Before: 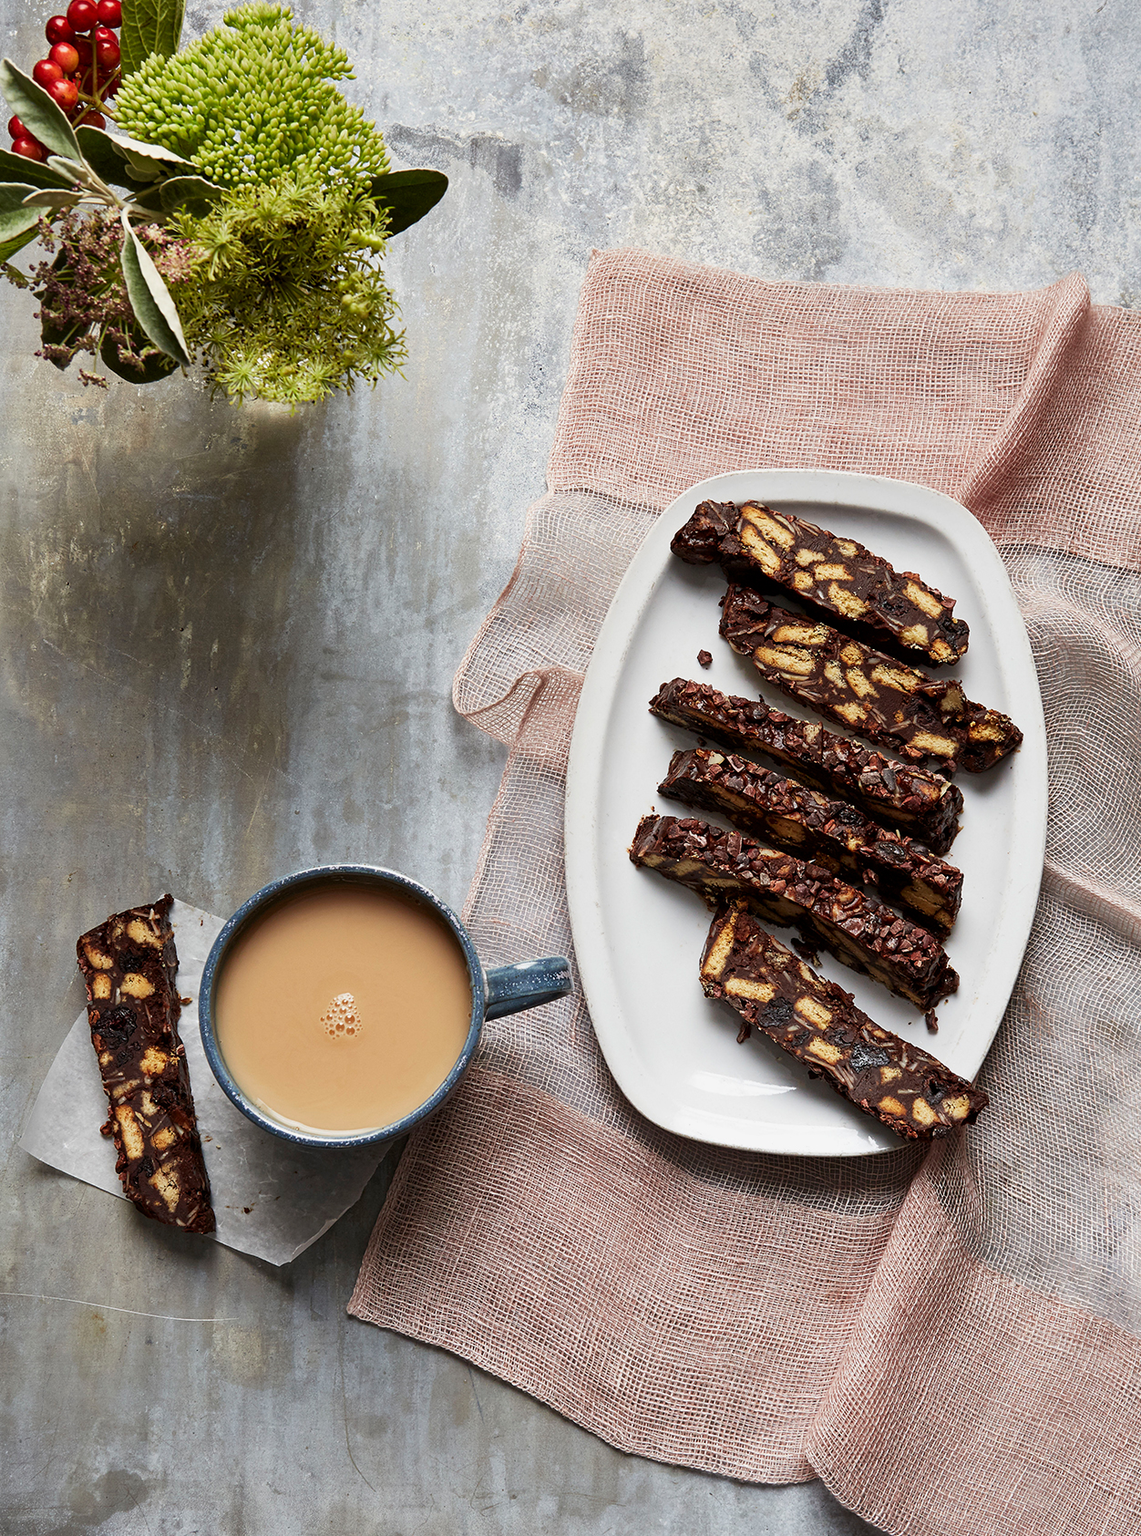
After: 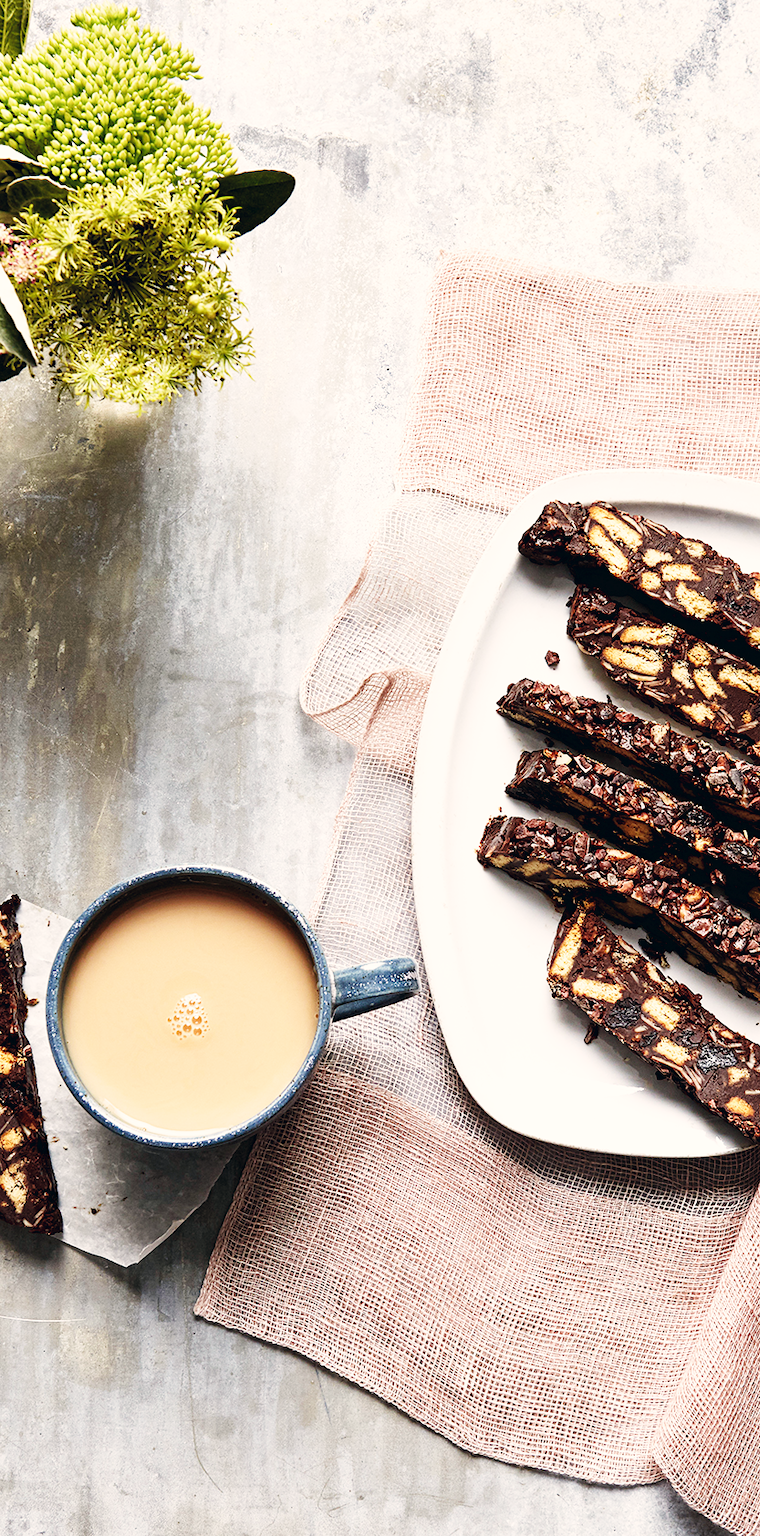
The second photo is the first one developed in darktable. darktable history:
crop and rotate: left 13.537%, right 19.796%
base curve: curves: ch0 [(0, 0.003) (0.001, 0.002) (0.006, 0.004) (0.02, 0.022) (0.048, 0.086) (0.094, 0.234) (0.162, 0.431) (0.258, 0.629) (0.385, 0.8) (0.548, 0.918) (0.751, 0.988) (1, 1)], preserve colors none
color correction: highlights a* 2.75, highlights b* 5, shadows a* -2.04, shadows b* -4.84, saturation 0.8
